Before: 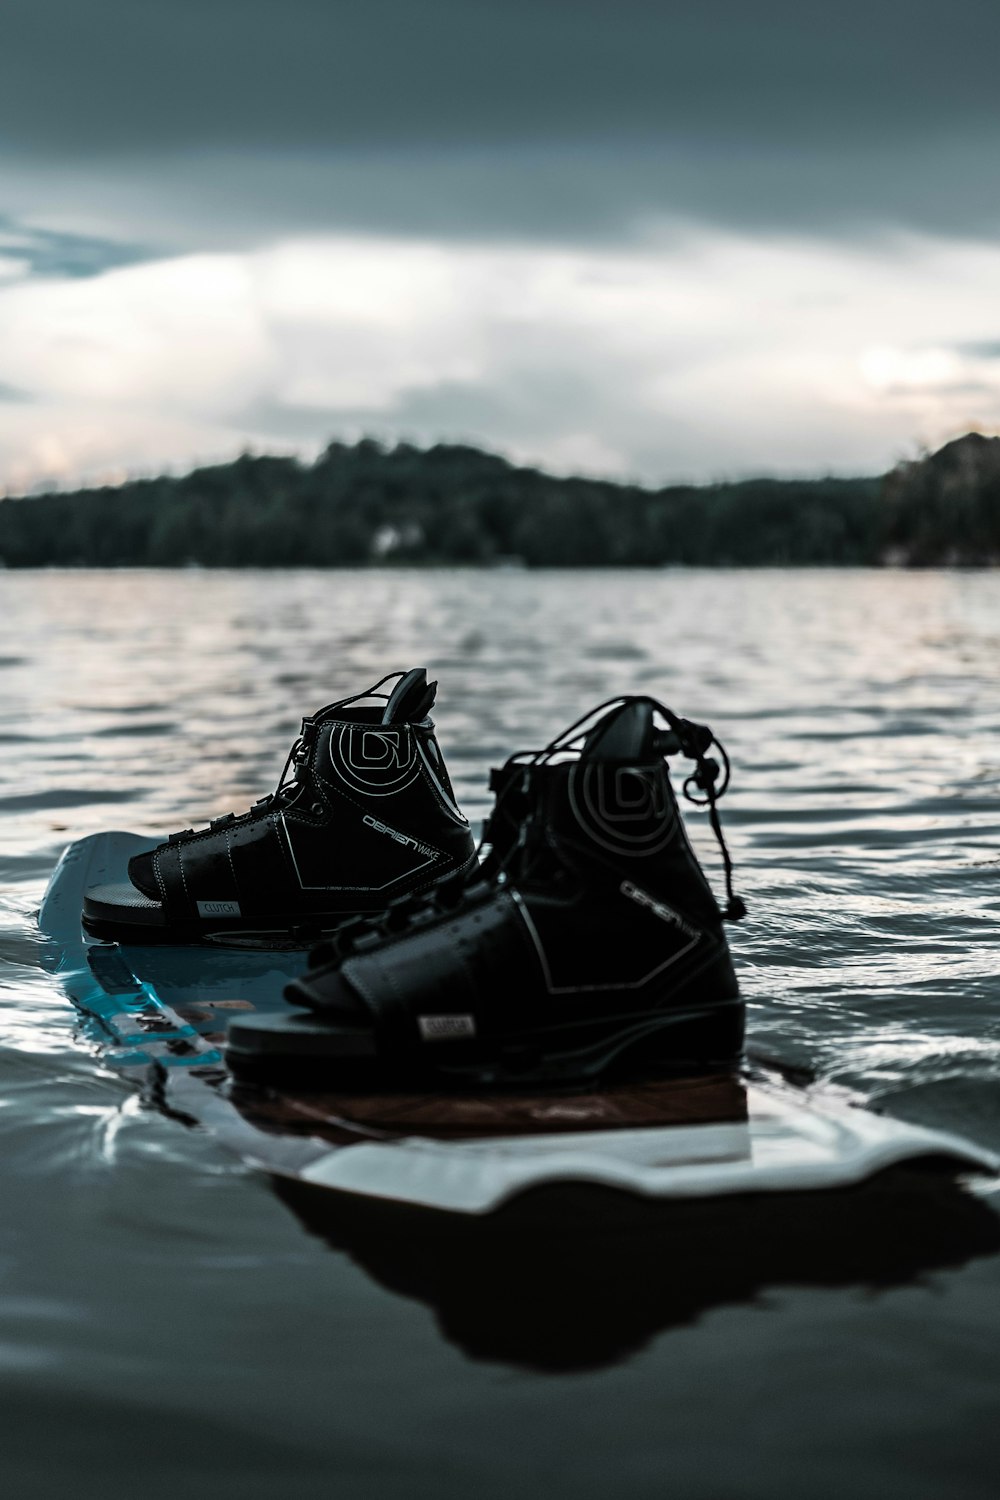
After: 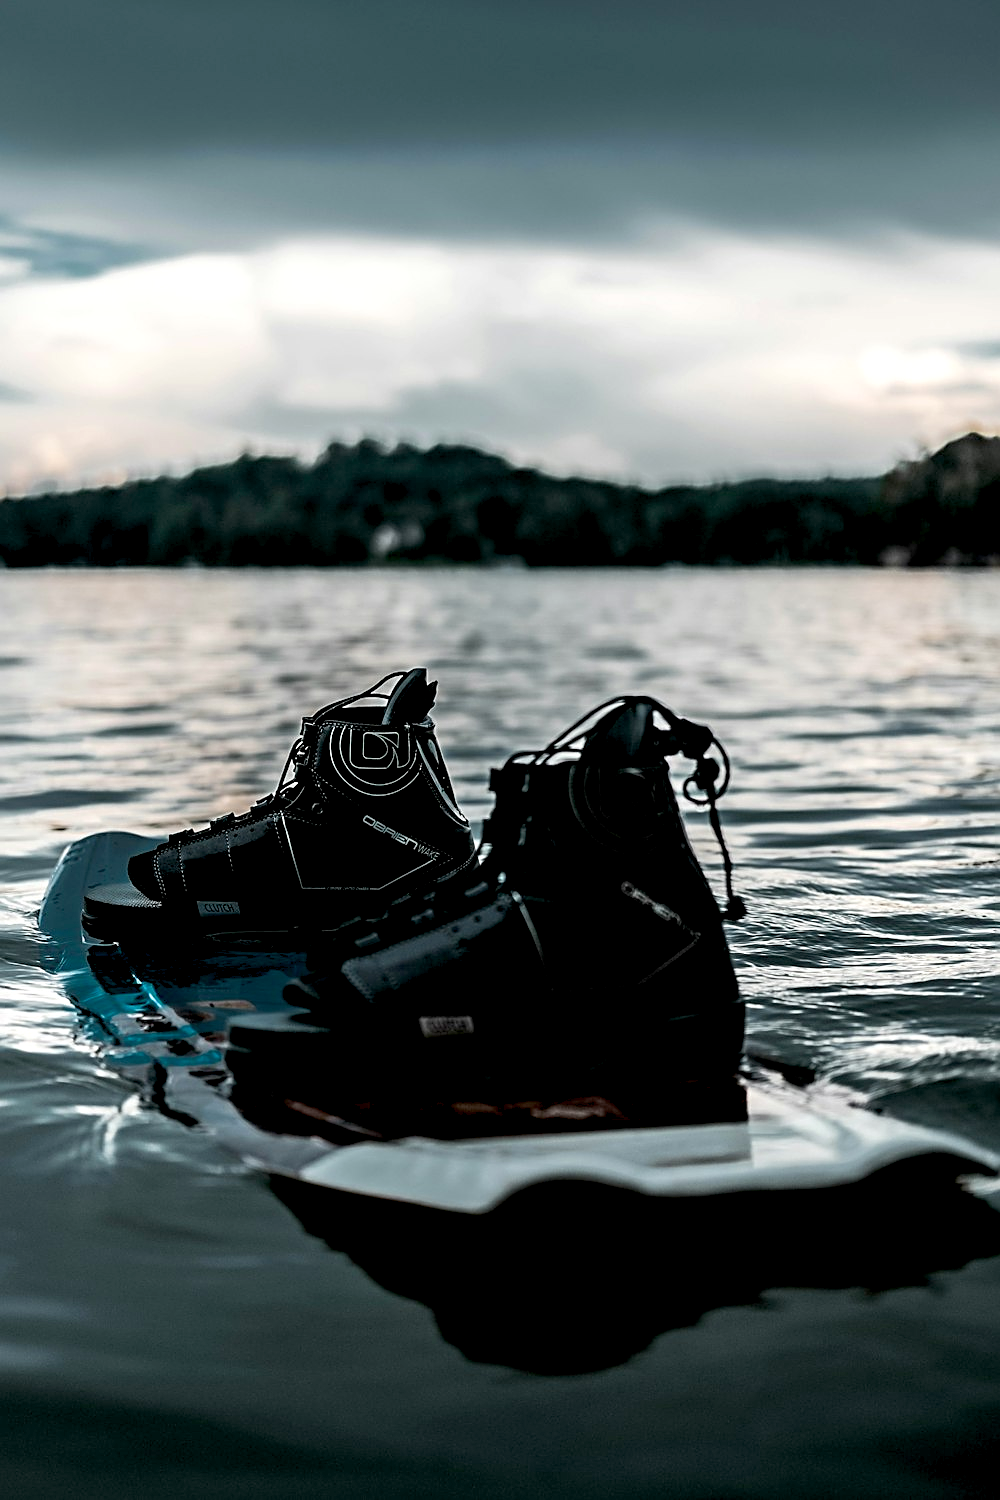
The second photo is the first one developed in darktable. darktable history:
tone equalizer: edges refinement/feathering 500, mask exposure compensation -1.57 EV, preserve details no
sharpen: on, module defaults
levels: levels [0, 0.492, 0.984]
exposure: black level correction 0.014, compensate highlight preservation false
